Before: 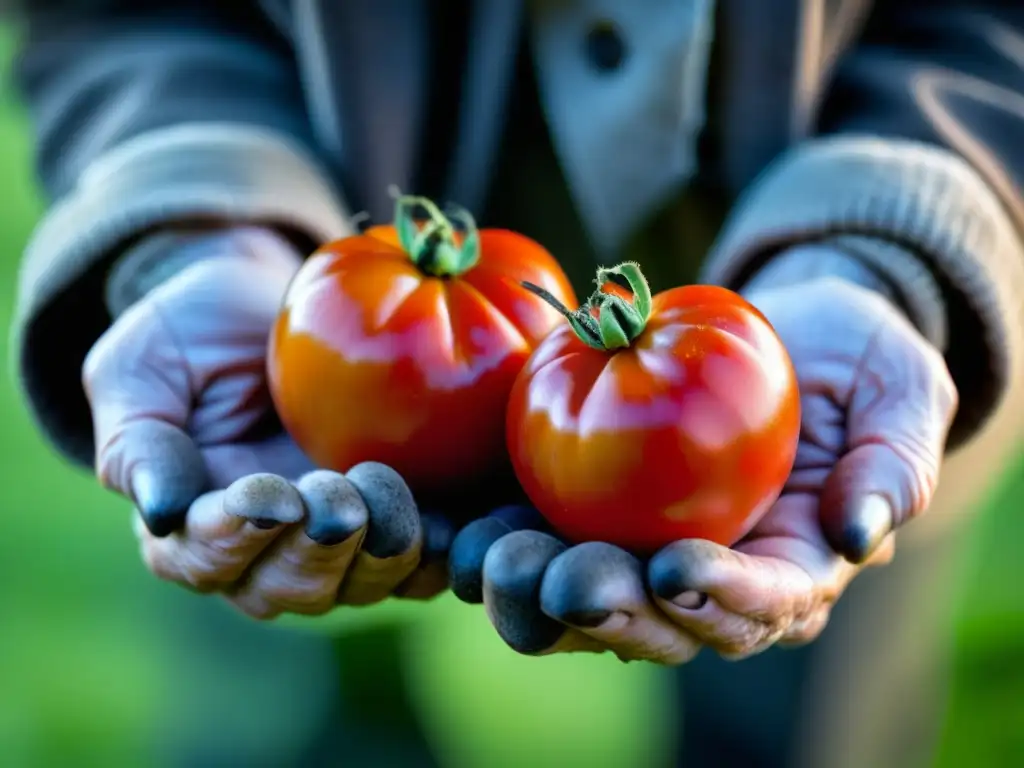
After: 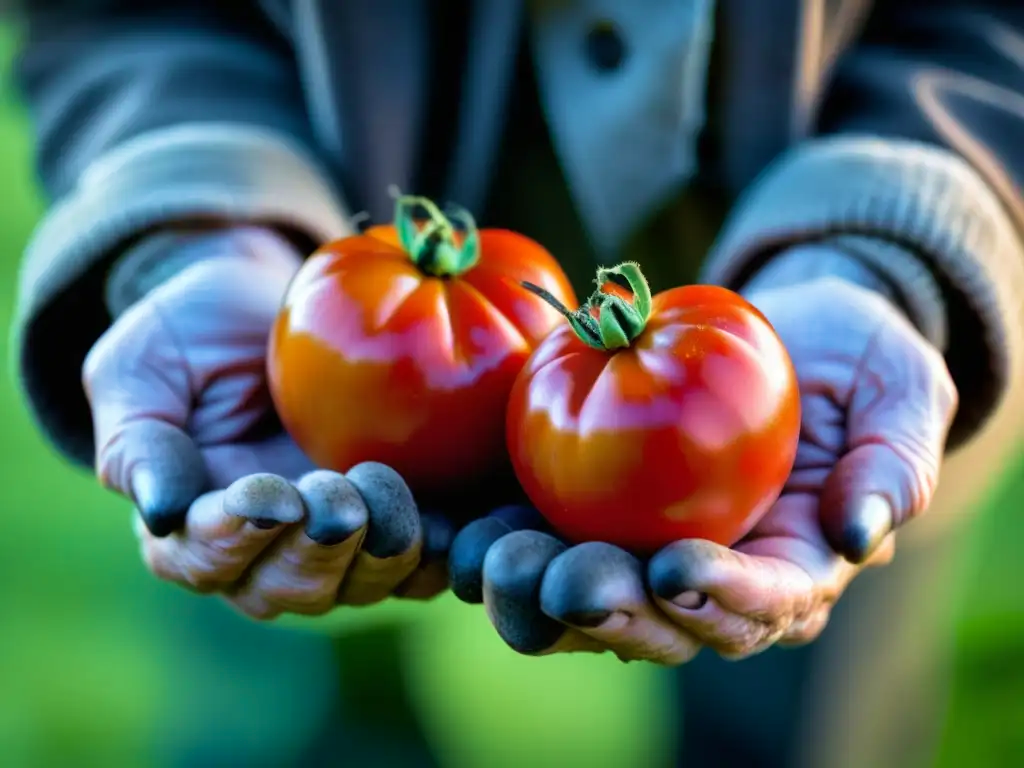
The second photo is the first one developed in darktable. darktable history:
velvia: strength 29%
